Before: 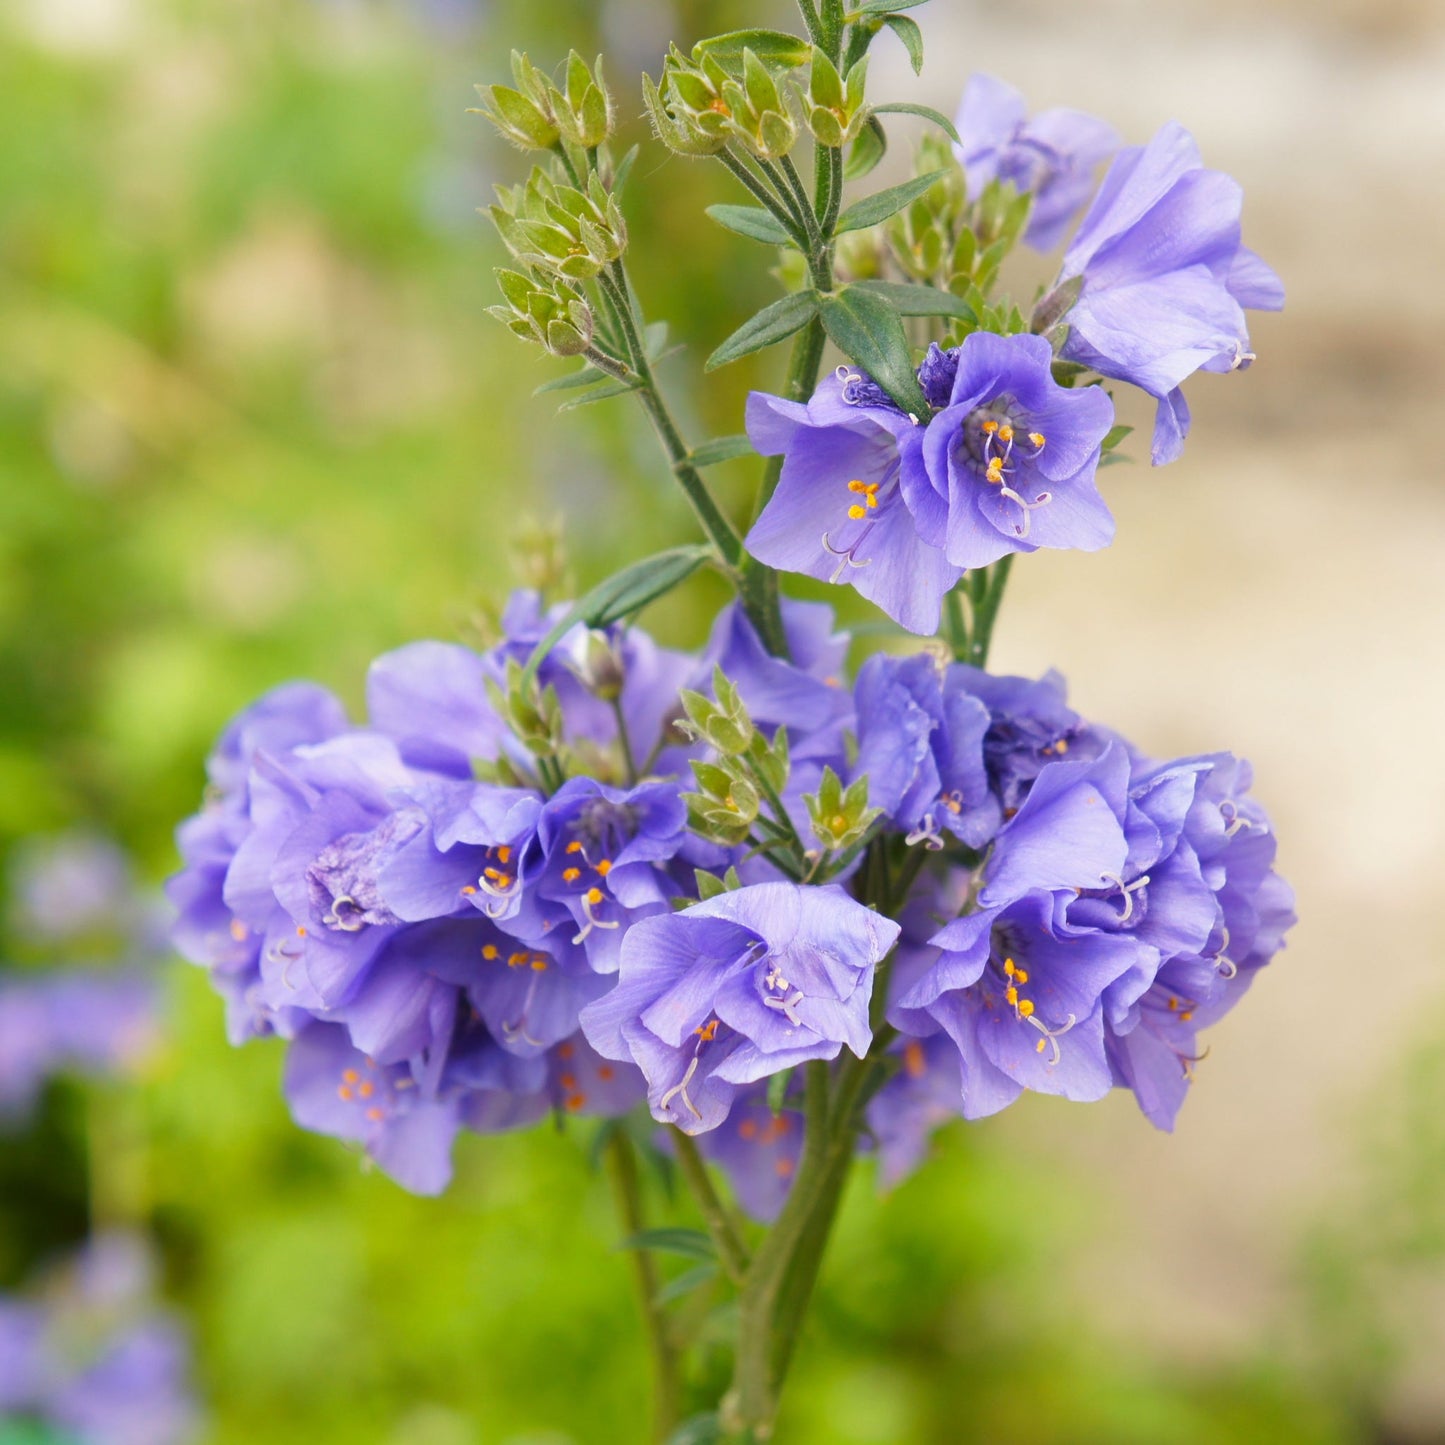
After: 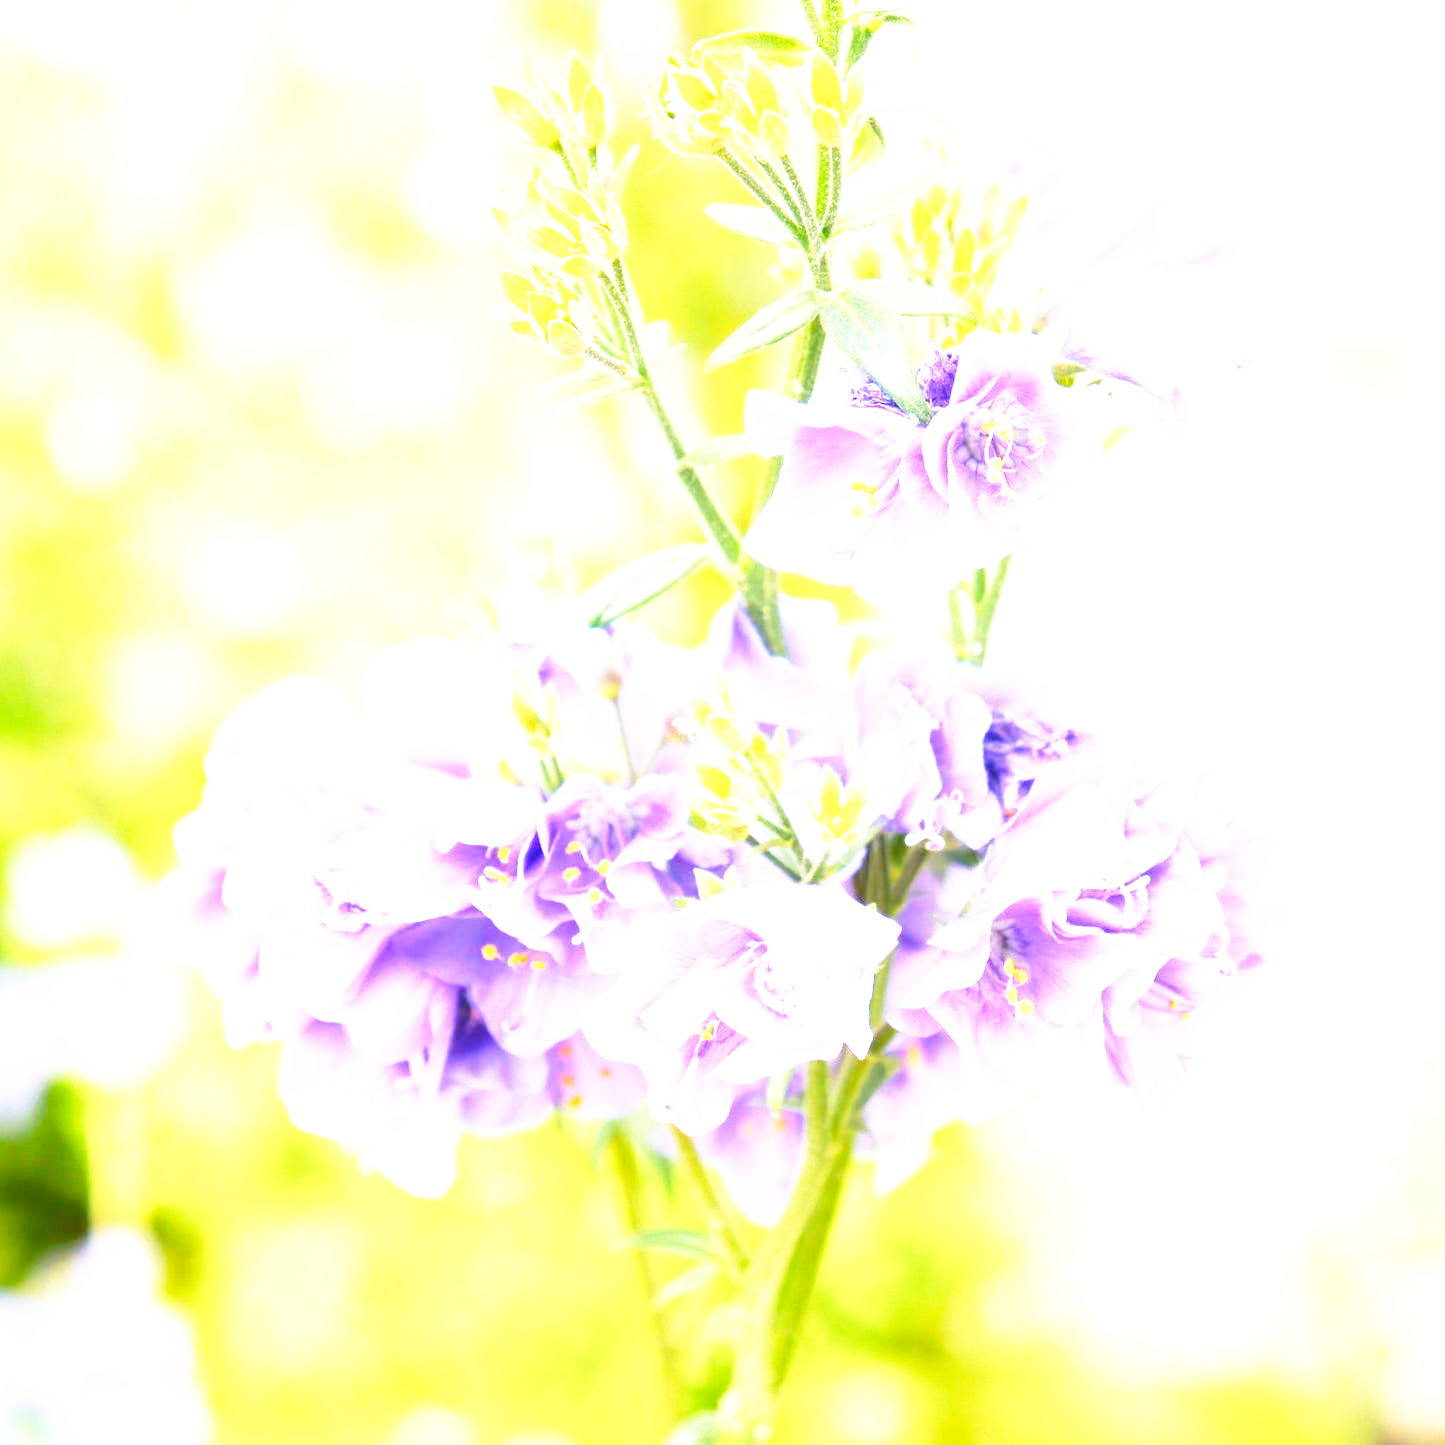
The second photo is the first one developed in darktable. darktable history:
tone equalizer: mask exposure compensation -0.484 EV
base curve: curves: ch0 [(0, 0) (0.026, 0.03) (0.109, 0.232) (0.351, 0.748) (0.669, 0.968) (1, 1)], preserve colors none
exposure: black level correction 0, exposure 1.91 EV, compensate exposure bias true, compensate highlight preservation false
